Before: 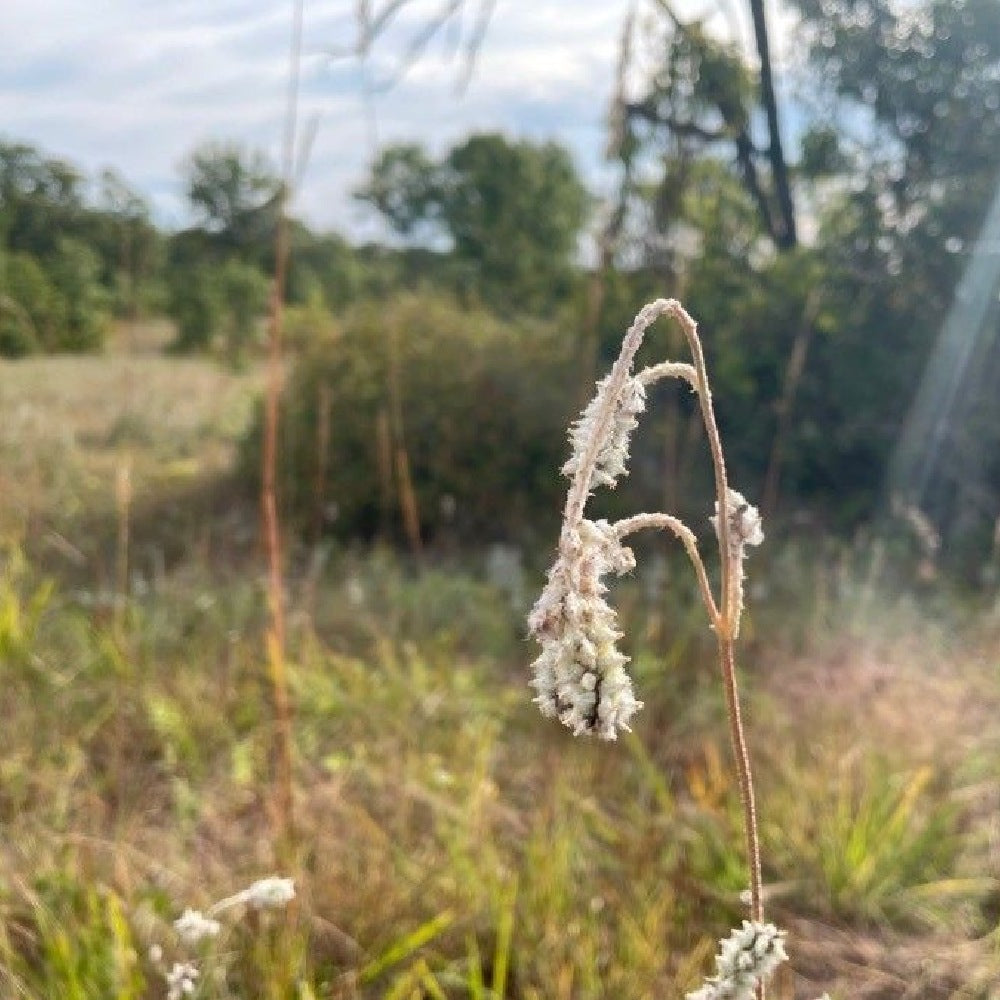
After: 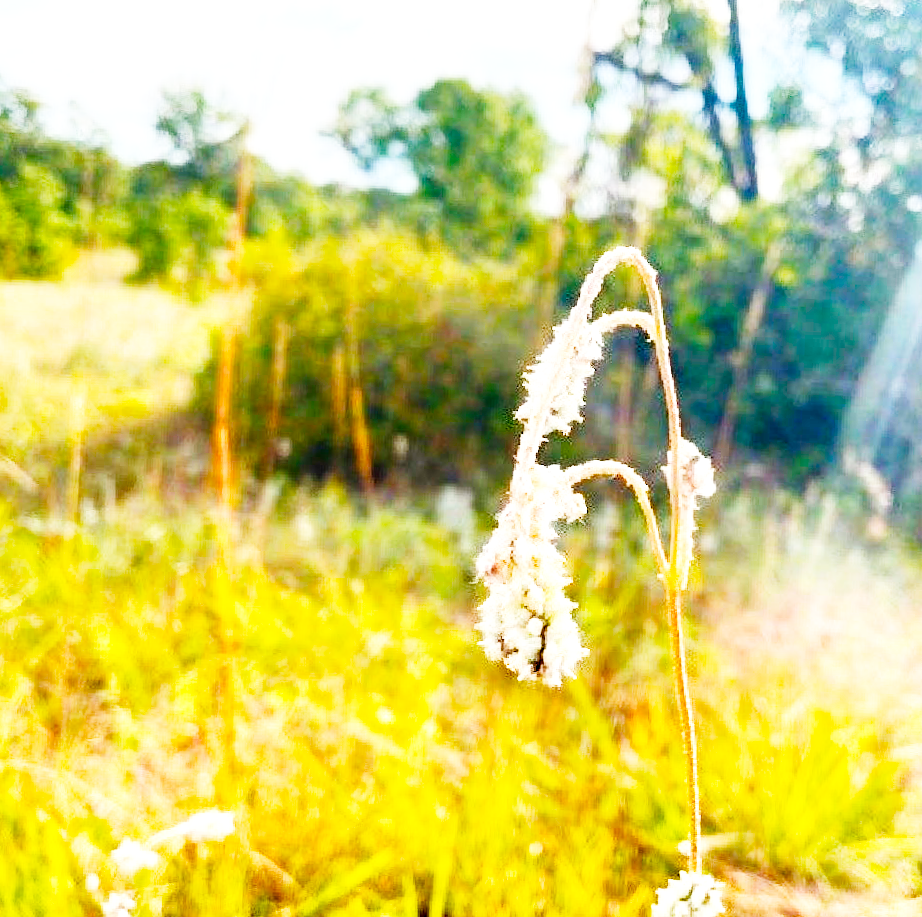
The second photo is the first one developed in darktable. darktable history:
crop and rotate: angle -2.08°, left 3.091%, top 4.236%, right 1.356%, bottom 0.698%
color balance rgb: linear chroma grading › global chroma 14.689%, perceptual saturation grading › global saturation 37.046%, perceptual saturation grading › shadows 35.603%, perceptual brilliance grading › highlights 7.069%, perceptual brilliance grading › mid-tones 17.504%, perceptual brilliance grading › shadows -5.163%
base curve: curves: ch0 [(0, 0) (0.007, 0.004) (0.027, 0.03) (0.046, 0.07) (0.207, 0.54) (0.442, 0.872) (0.673, 0.972) (1, 1)], fusion 1, preserve colors none
exposure: compensate highlight preservation false
